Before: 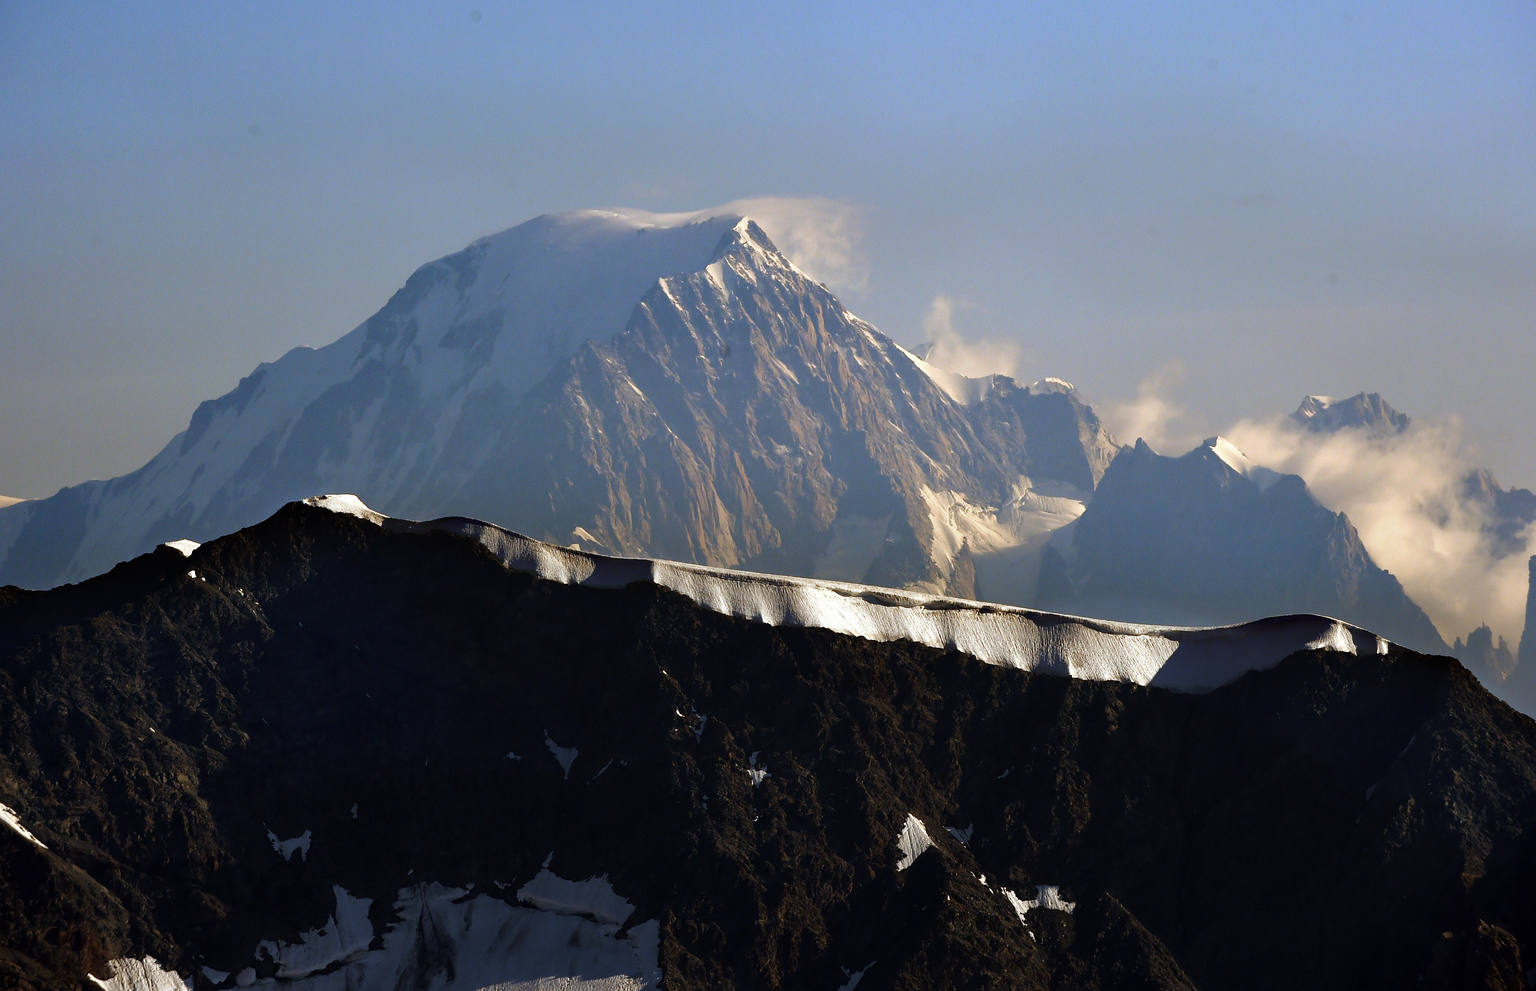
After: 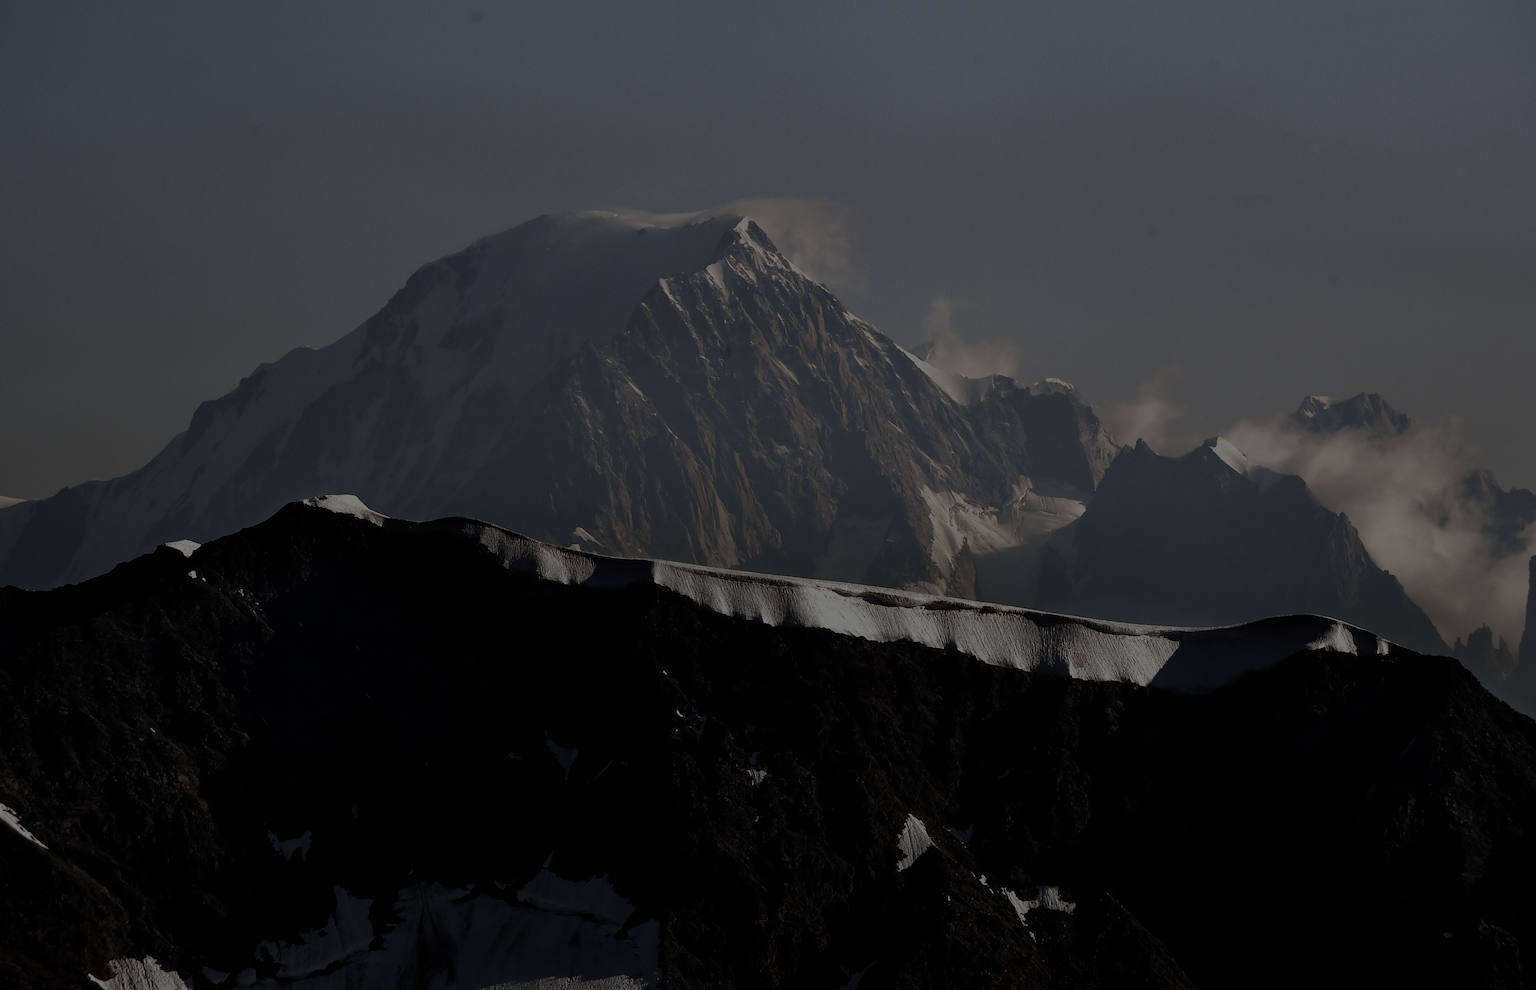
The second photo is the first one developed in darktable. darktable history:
exposure: exposure -2.382 EV, compensate highlight preservation false
color zones: curves: ch0 [(0, 0.466) (0.128, 0.466) (0.25, 0.5) (0.375, 0.456) (0.5, 0.5) (0.625, 0.5) (0.737, 0.652) (0.875, 0.5)]; ch1 [(0, 0.603) (0.125, 0.618) (0.261, 0.348) (0.372, 0.353) (0.497, 0.363) (0.611, 0.45) (0.731, 0.427) (0.875, 0.518) (0.998, 0.652)]; ch2 [(0, 0.559) (0.125, 0.451) (0.253, 0.564) (0.37, 0.578) (0.5, 0.466) (0.625, 0.471) (0.731, 0.471) (0.88, 0.485)]
color correction: highlights b* -0.041, saturation 0.522
